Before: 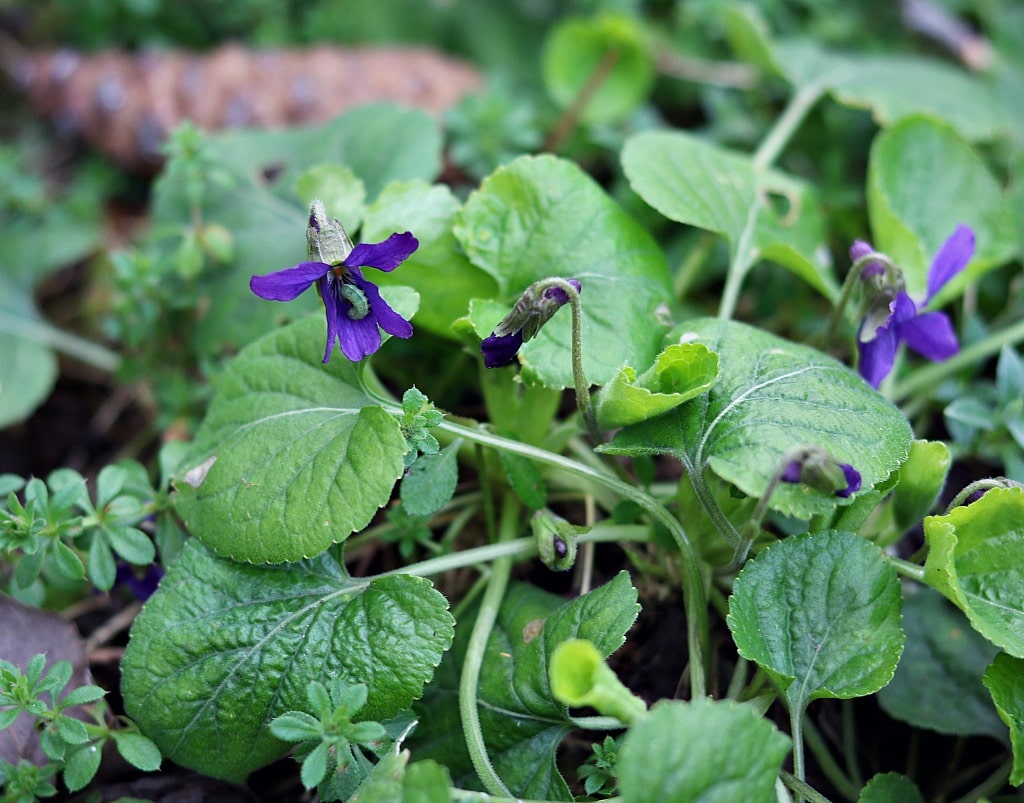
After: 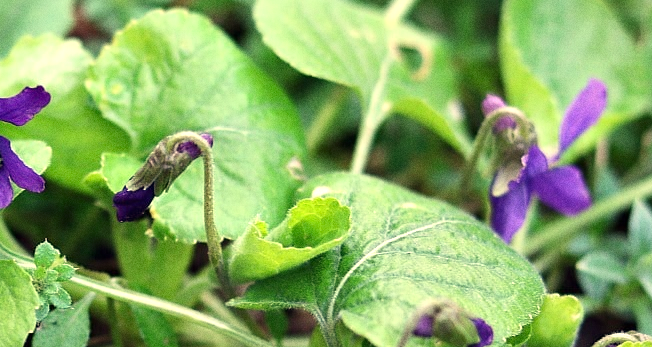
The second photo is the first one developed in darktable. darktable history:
white balance: red 1.123, blue 0.83
grain: on, module defaults
exposure: black level correction 0, exposure 0.5 EV, compensate exposure bias true, compensate highlight preservation false
crop: left 36.005%, top 18.293%, right 0.31%, bottom 38.444%
